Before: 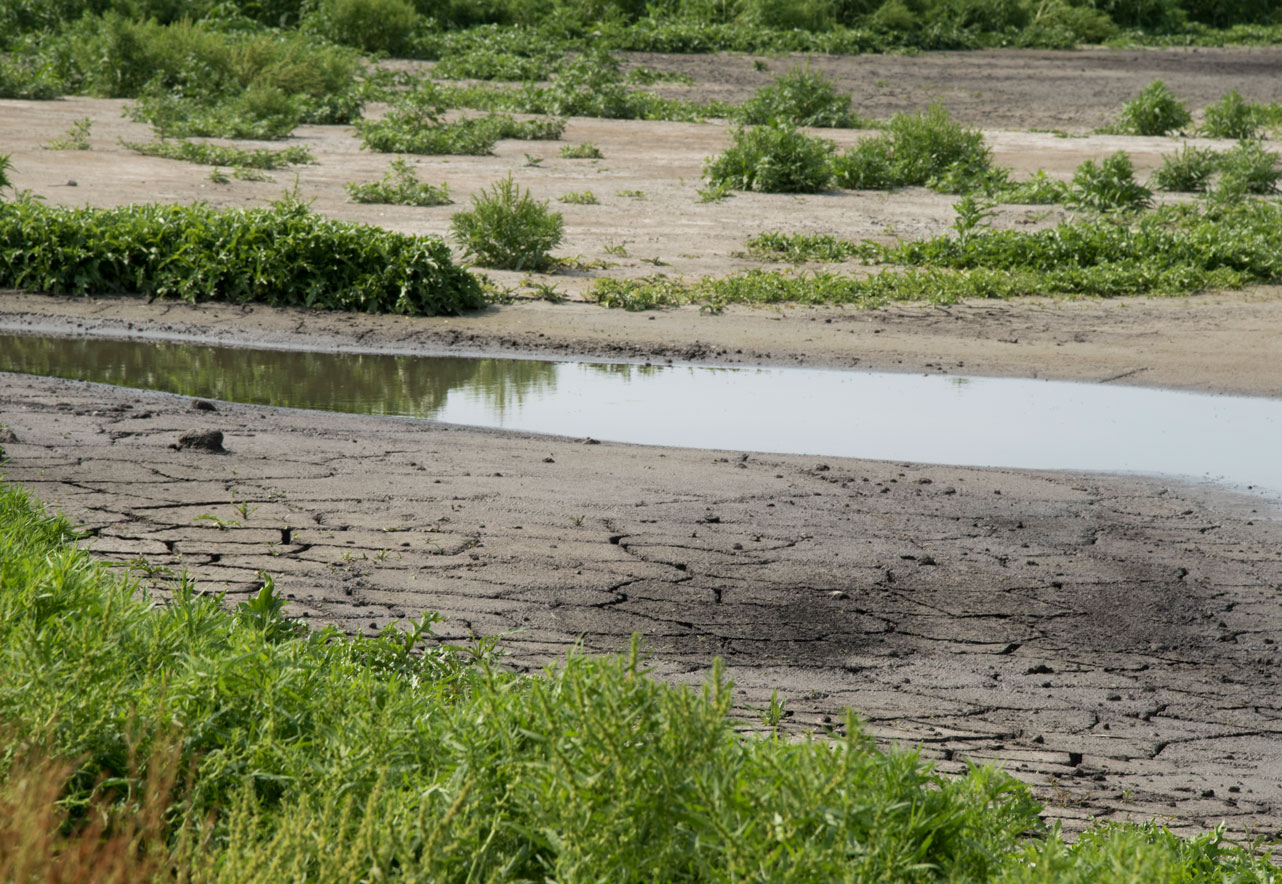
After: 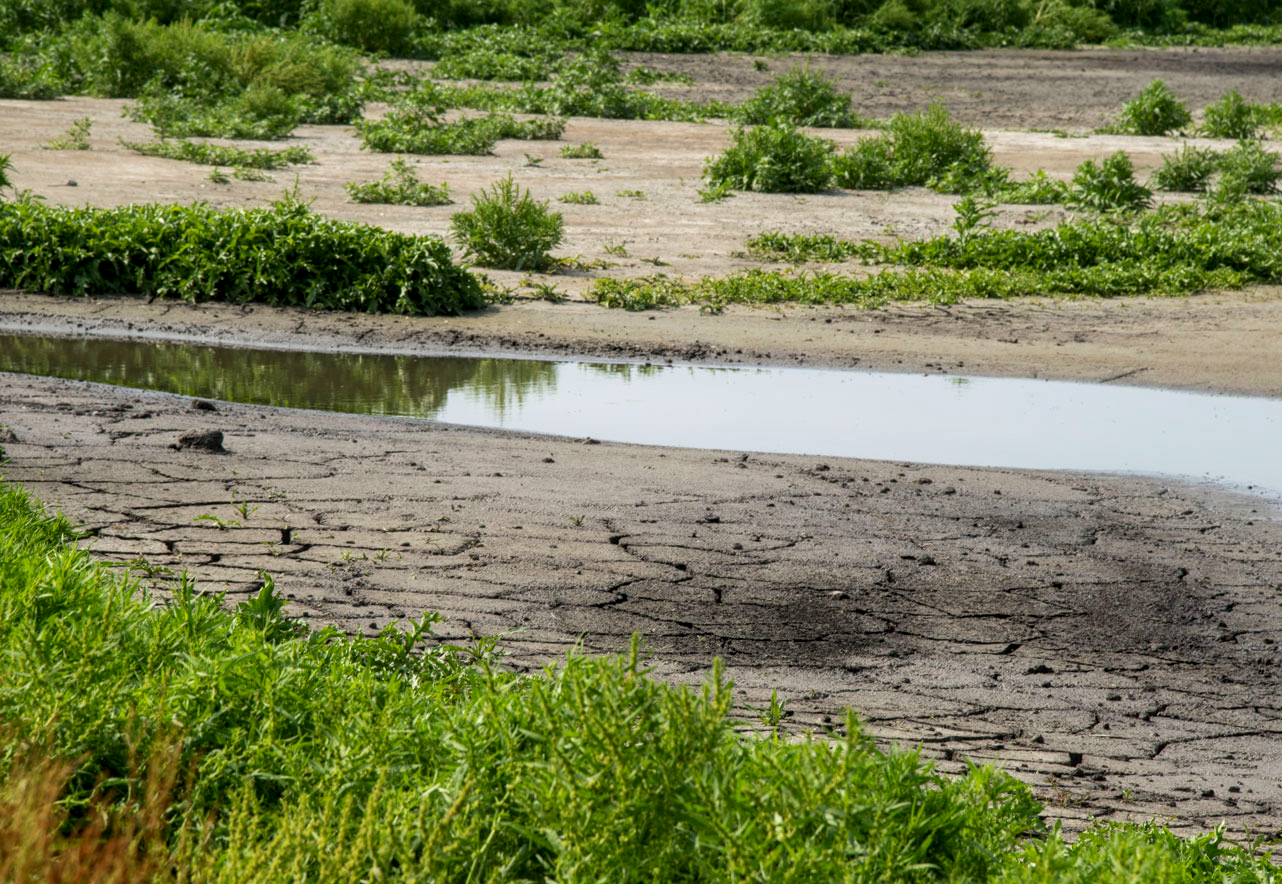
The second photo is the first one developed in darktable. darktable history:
local contrast: on, module defaults
contrast brightness saturation: contrast 0.093, saturation 0.275
